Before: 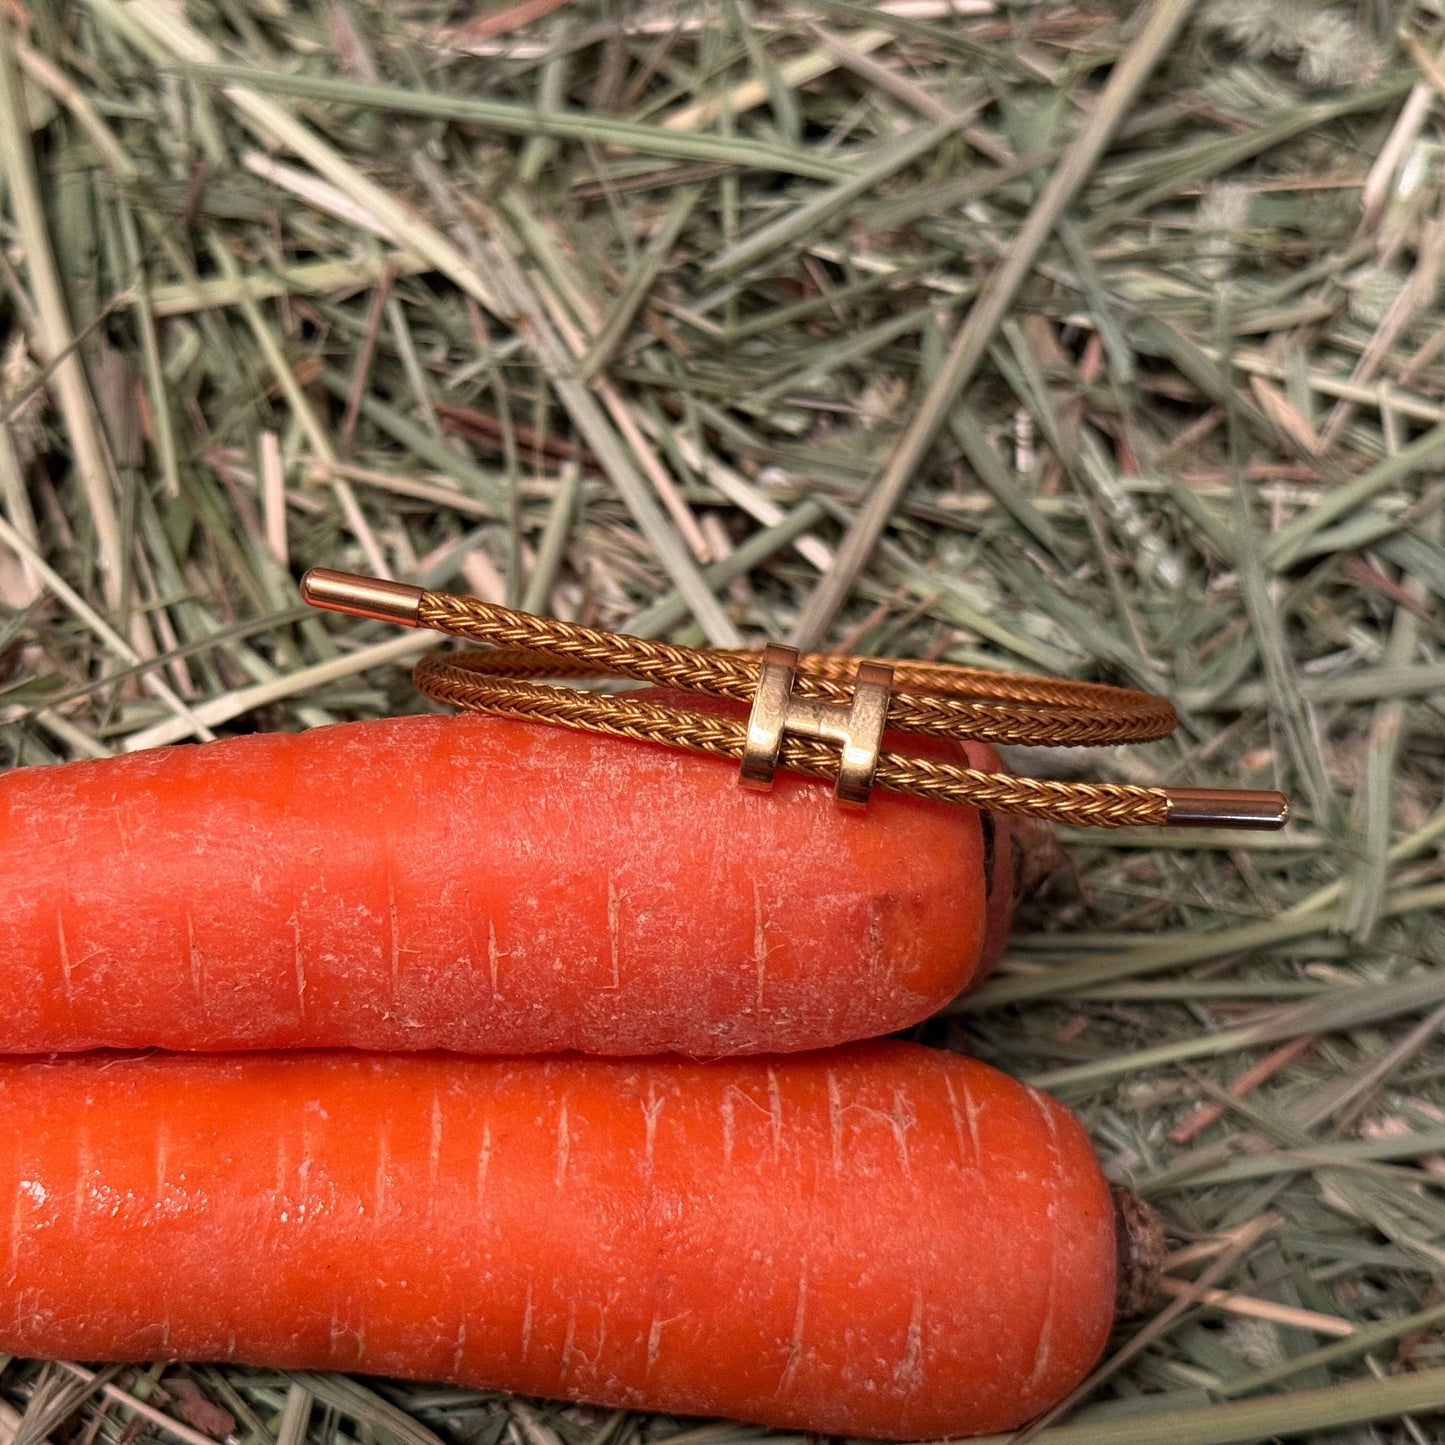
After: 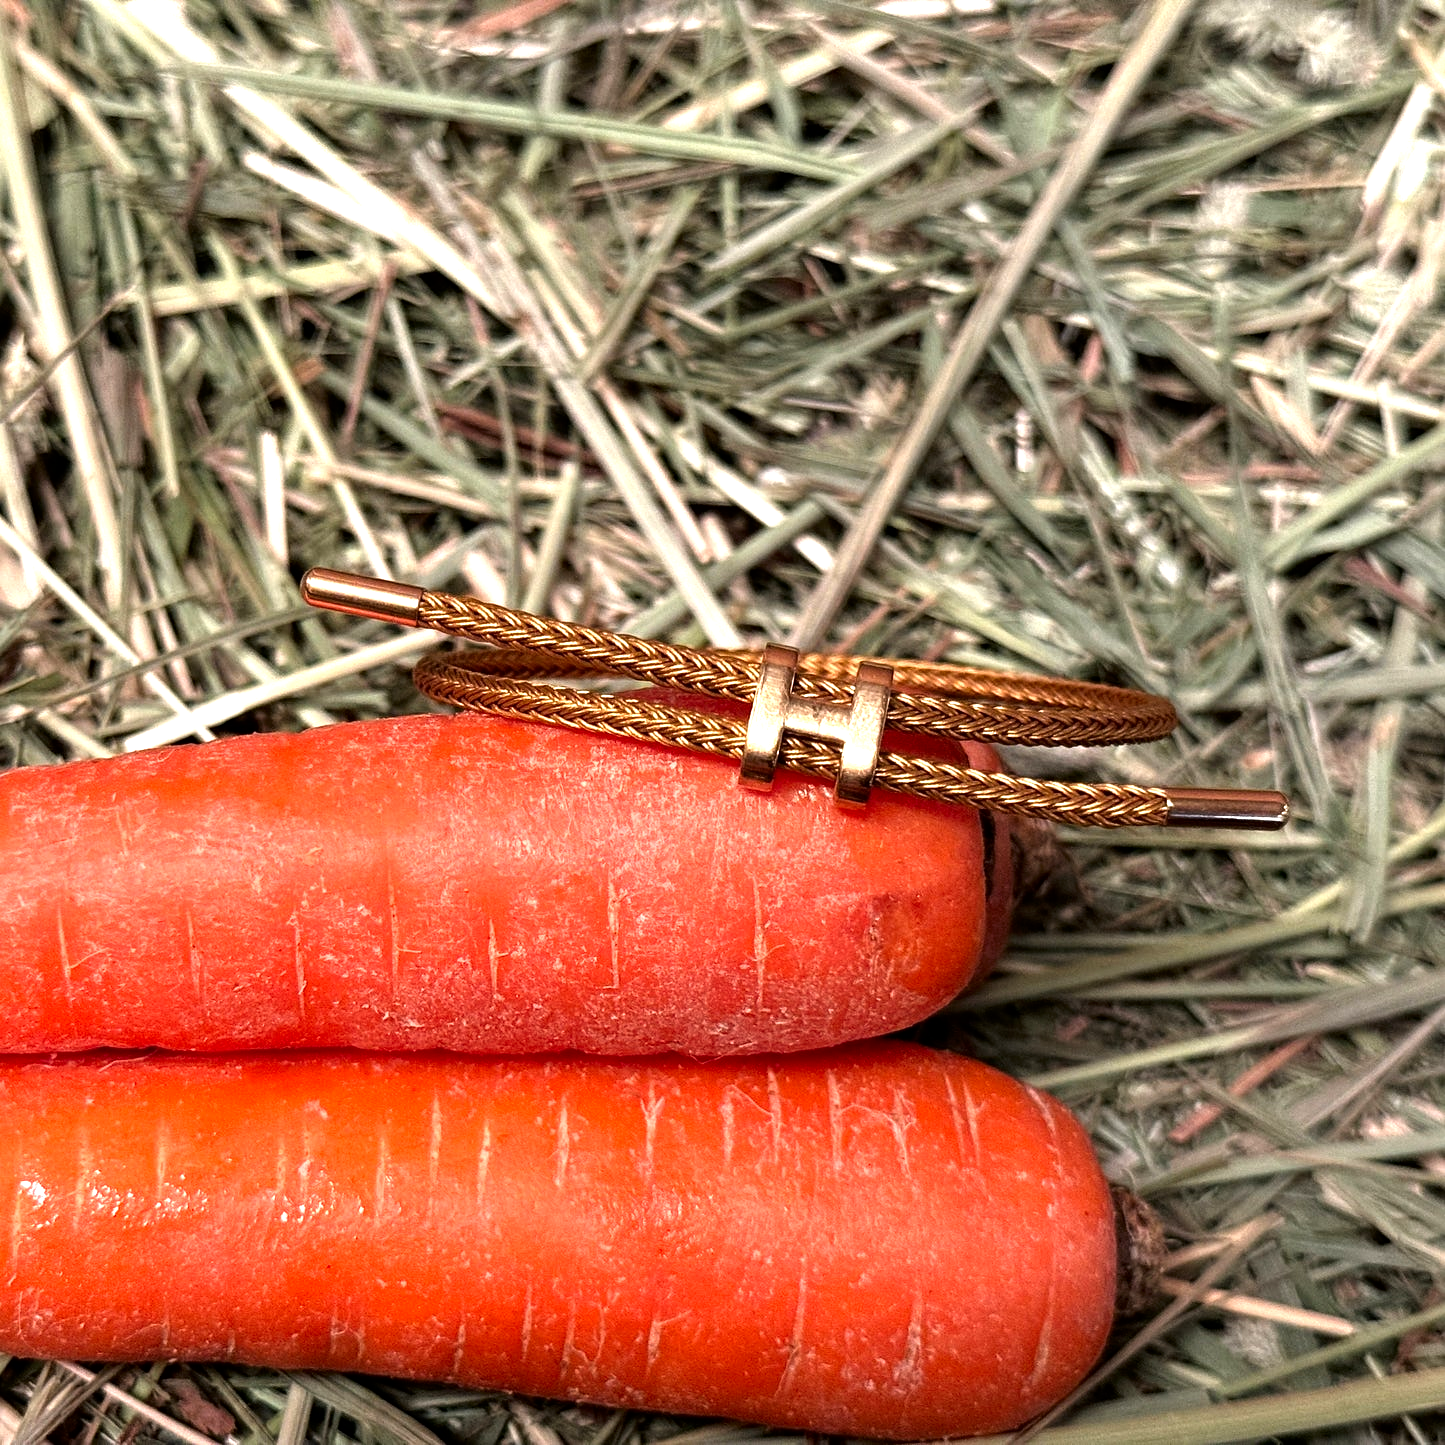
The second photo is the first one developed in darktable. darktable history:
sharpen: amount 0.202
color correction: highlights b* 0.033, saturation 0.992
contrast brightness saturation: brightness -0.088
tone equalizer: -8 EV -1.09 EV, -7 EV -1.03 EV, -6 EV -0.869 EV, -5 EV -0.539 EV, -3 EV 0.585 EV, -2 EV 0.889 EV, -1 EV 0.986 EV, +0 EV 1.07 EV
